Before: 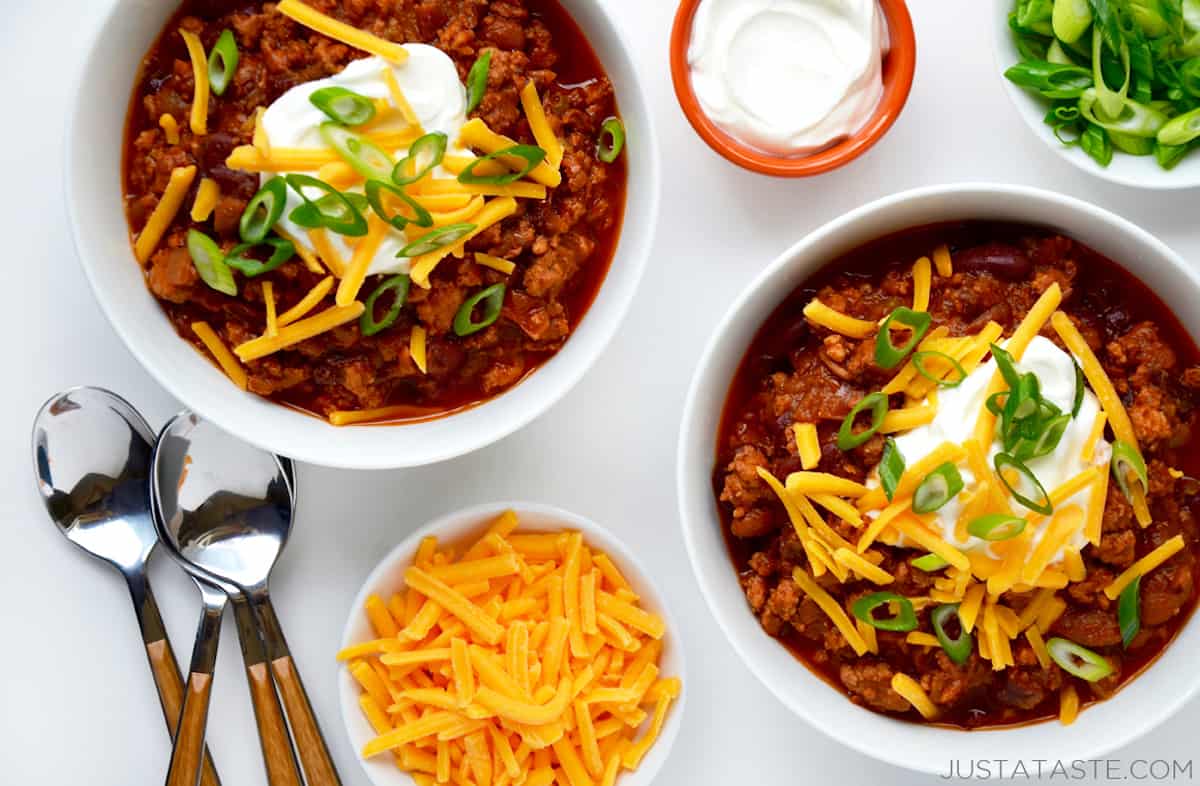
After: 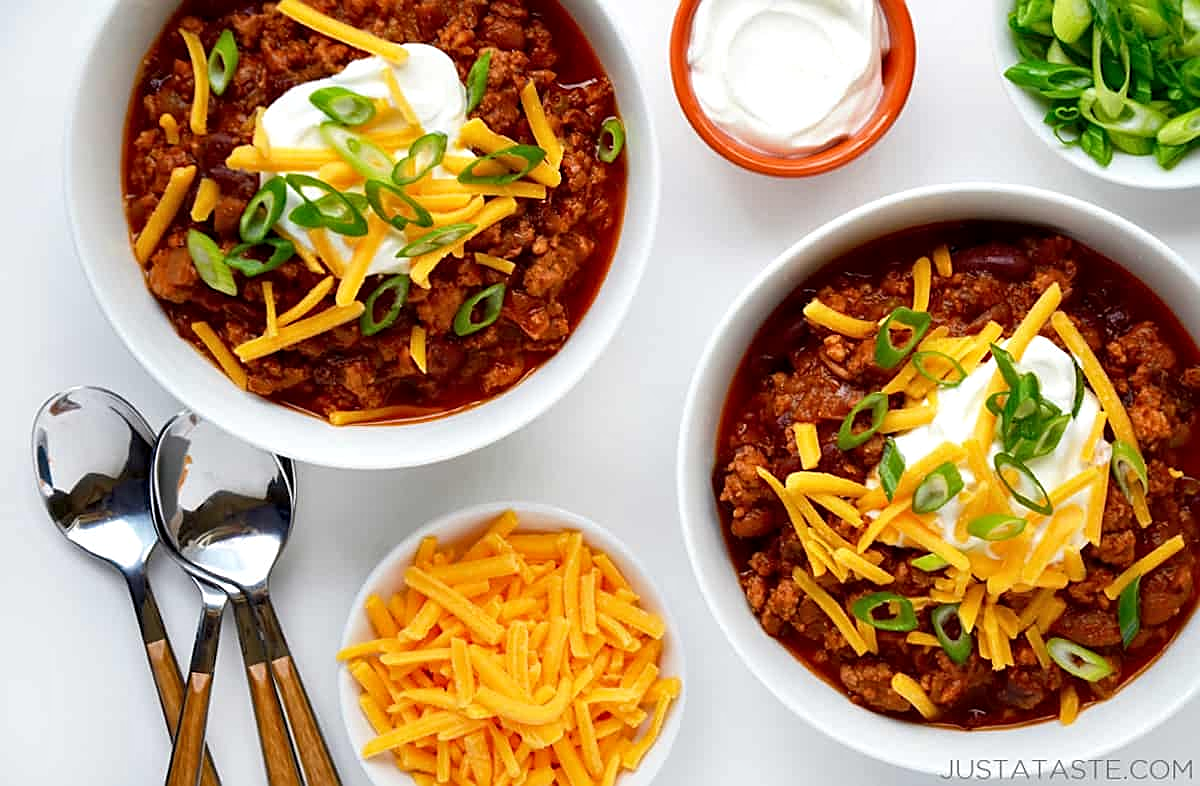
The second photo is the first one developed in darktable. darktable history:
white balance: emerald 1
local contrast: highlights 100%, shadows 100%, detail 120%, midtone range 0.2
sharpen: on, module defaults
